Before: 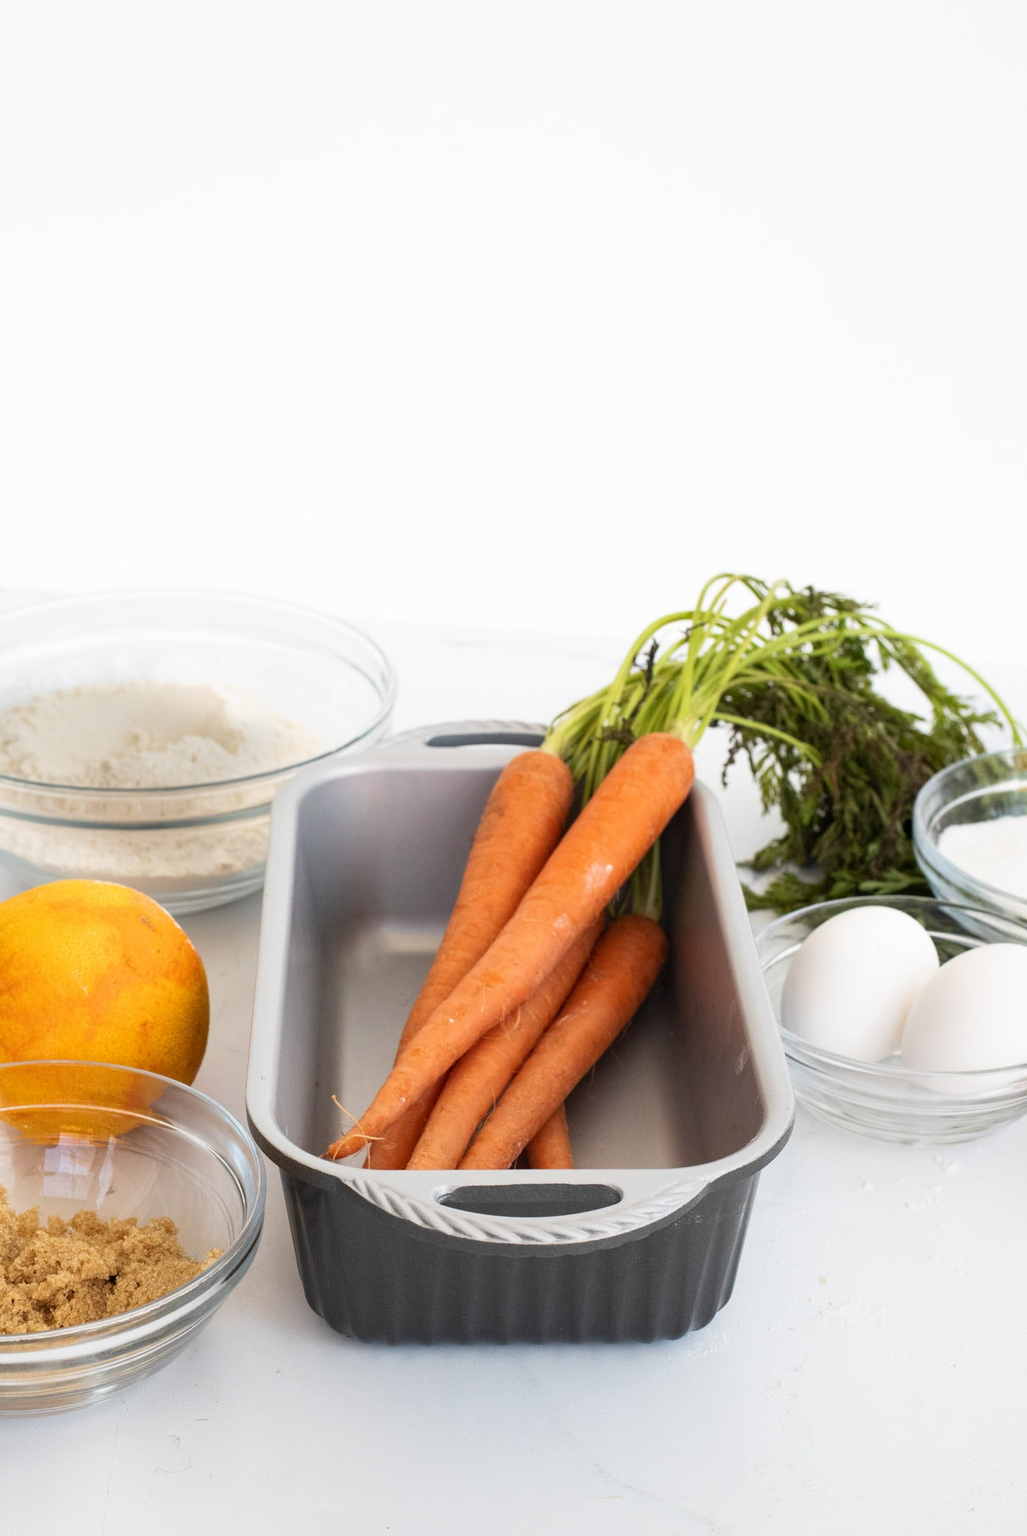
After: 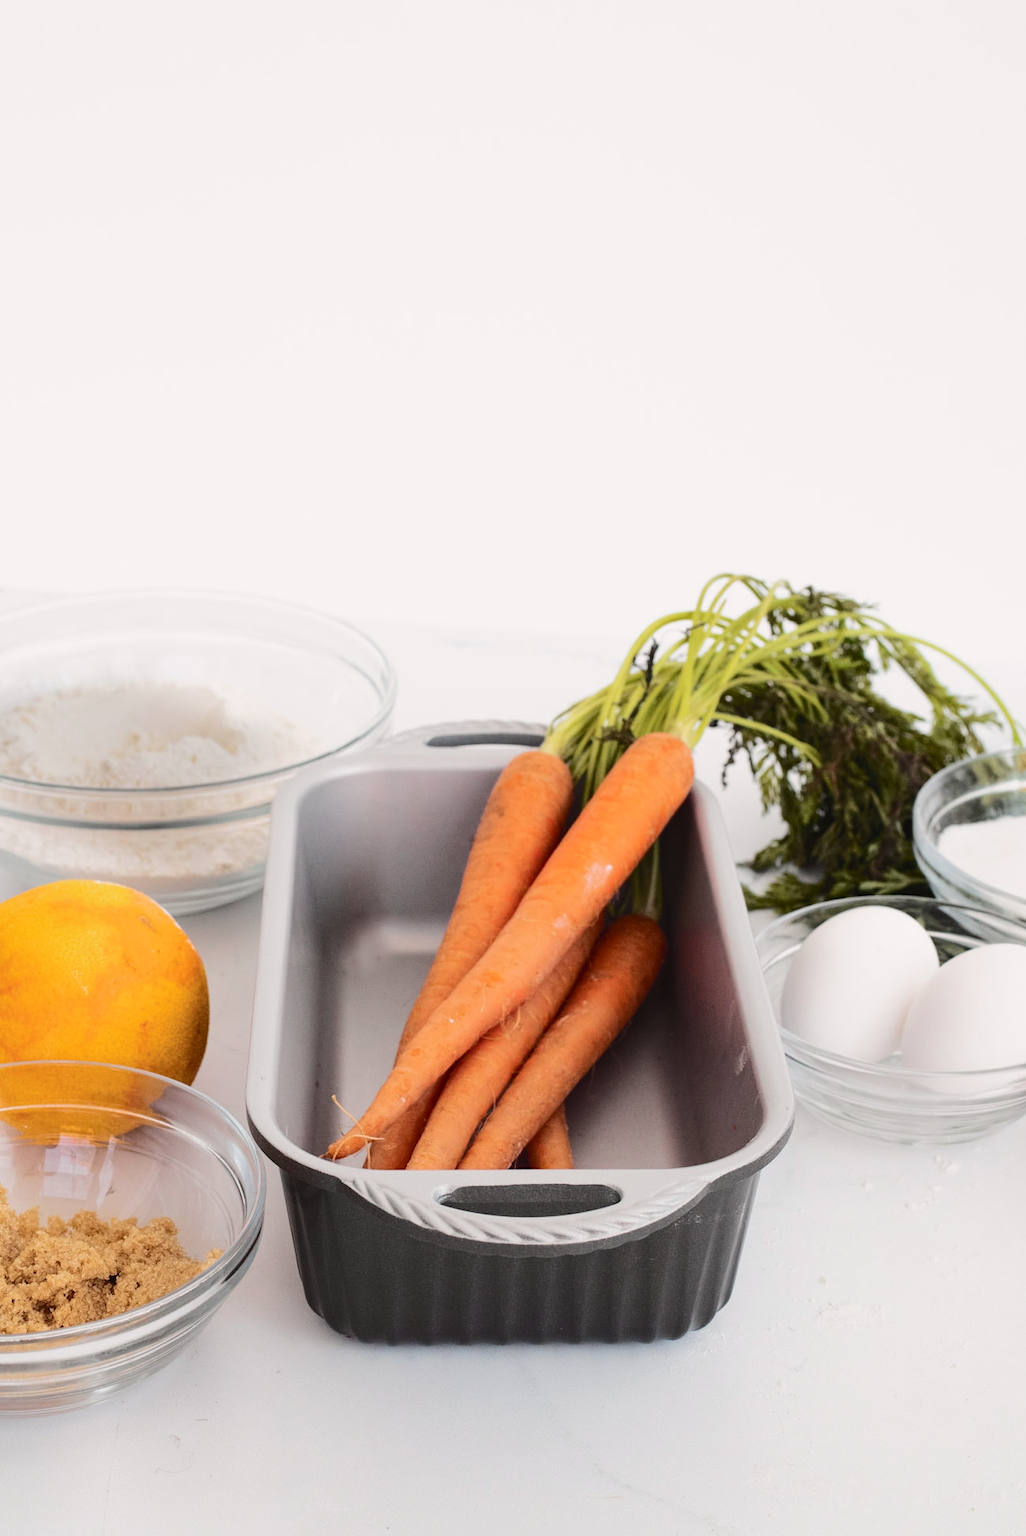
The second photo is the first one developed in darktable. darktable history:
tone curve: curves: ch0 [(0, 0.032) (0.094, 0.08) (0.265, 0.208) (0.41, 0.417) (0.485, 0.524) (0.638, 0.673) (0.845, 0.828) (0.994, 0.964)]; ch1 [(0, 0) (0.161, 0.092) (0.37, 0.302) (0.437, 0.456) (0.469, 0.482) (0.498, 0.504) (0.576, 0.583) (0.644, 0.638) (0.725, 0.765) (1, 1)]; ch2 [(0, 0) (0.352, 0.403) (0.45, 0.469) (0.502, 0.504) (0.54, 0.521) (0.589, 0.576) (1, 1)], color space Lab, independent channels, preserve colors none
